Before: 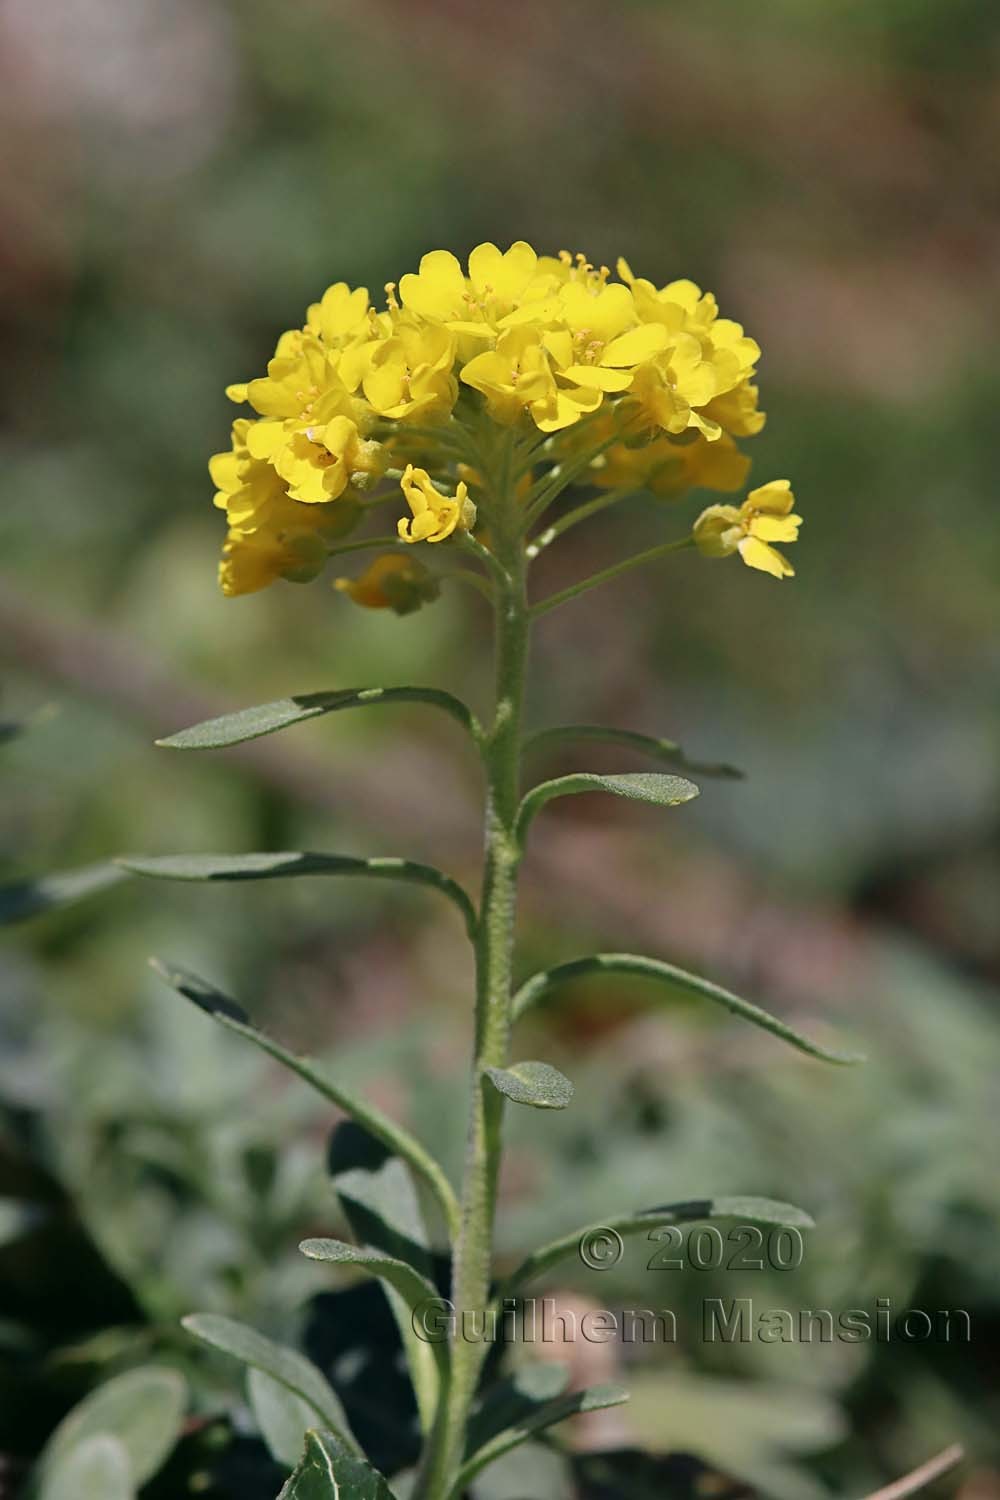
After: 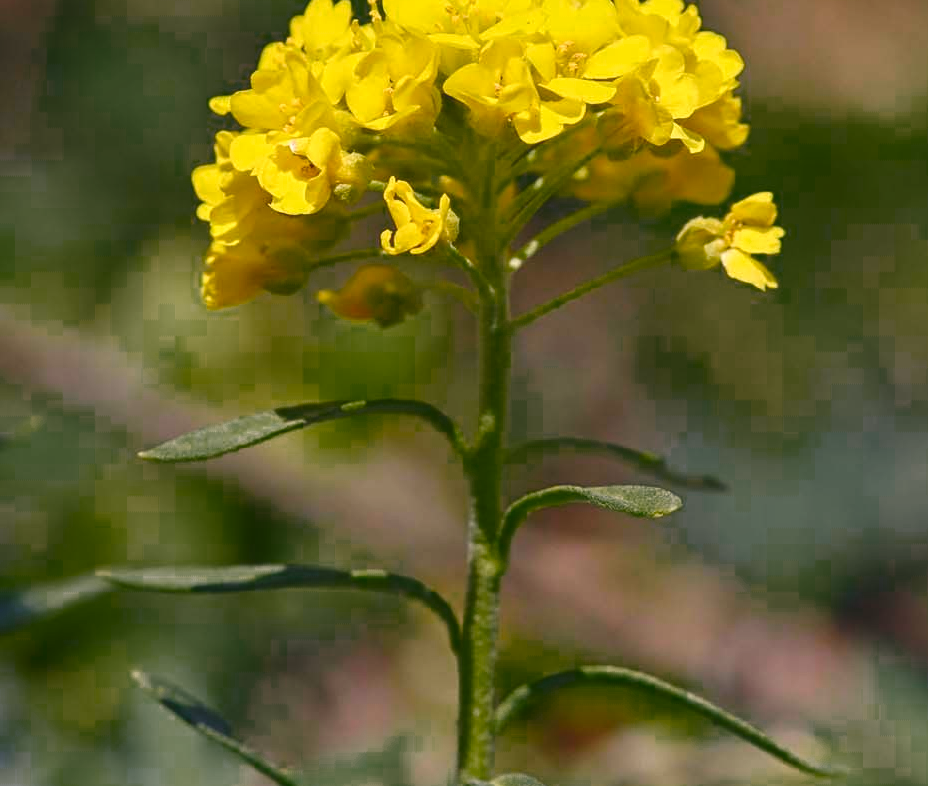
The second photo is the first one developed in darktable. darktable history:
color balance rgb: shadows lift › chroma 3%, shadows lift › hue 280.8°, power › hue 330°, highlights gain › chroma 3%, highlights gain › hue 75.6°, global offset › luminance 1.5%, perceptual saturation grading › global saturation 20%, perceptual saturation grading › highlights -25%, perceptual saturation grading › shadows 50%, global vibrance 30%
color zones: curves: ch0 [(0.25, 0.5) (0.347, 0.092) (0.75, 0.5)]; ch1 [(0.25, 0.5) (0.33, 0.51) (0.75, 0.5)]
crop: left 1.744%, top 19.225%, right 5.069%, bottom 28.357%
local contrast: on, module defaults
